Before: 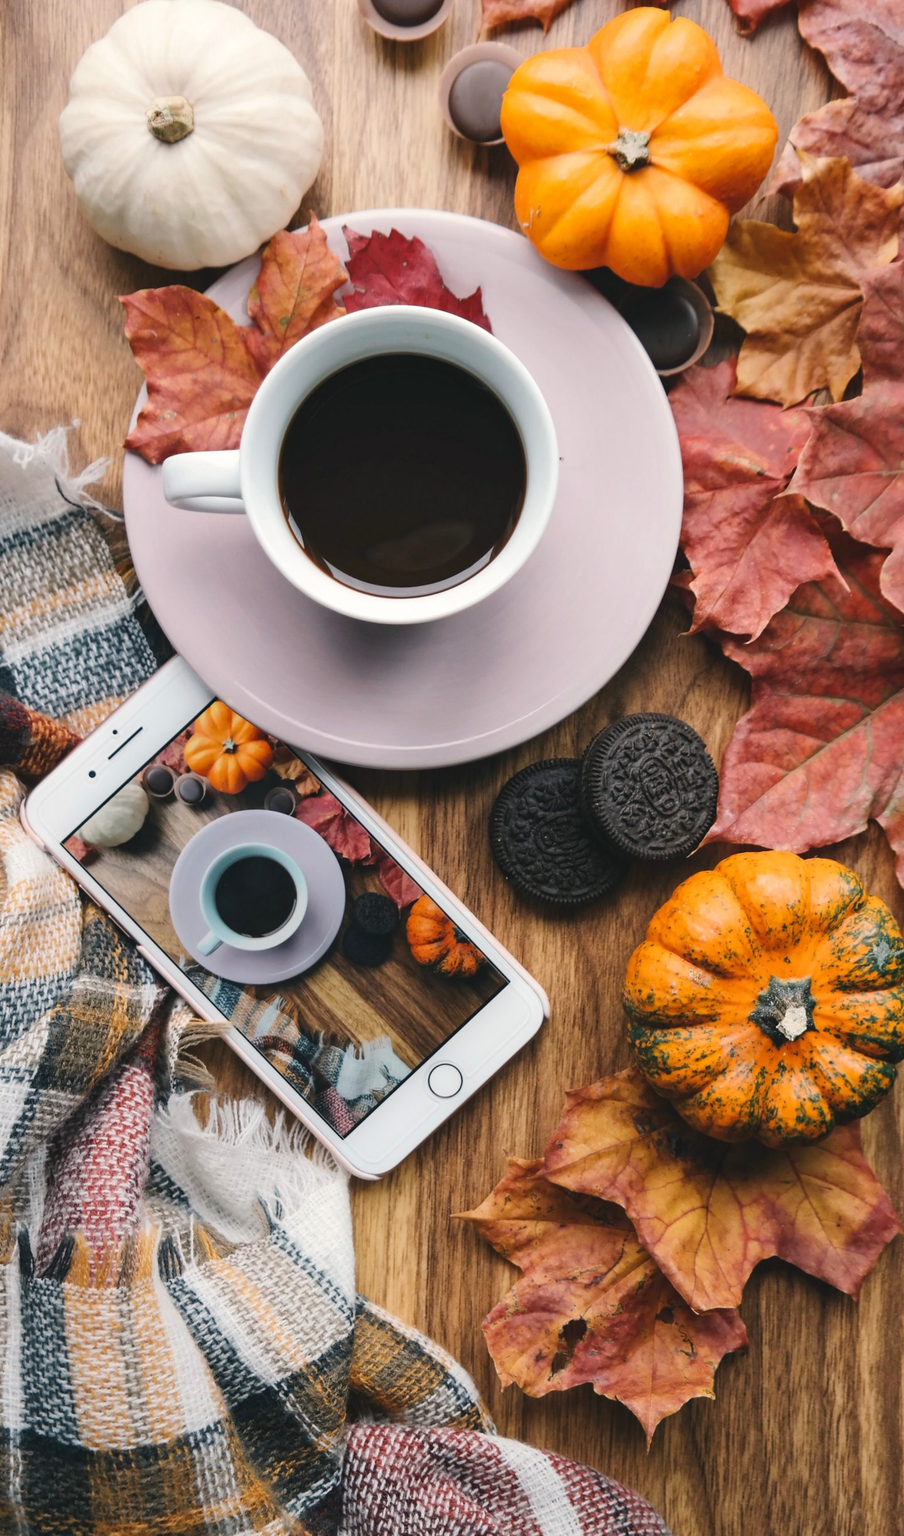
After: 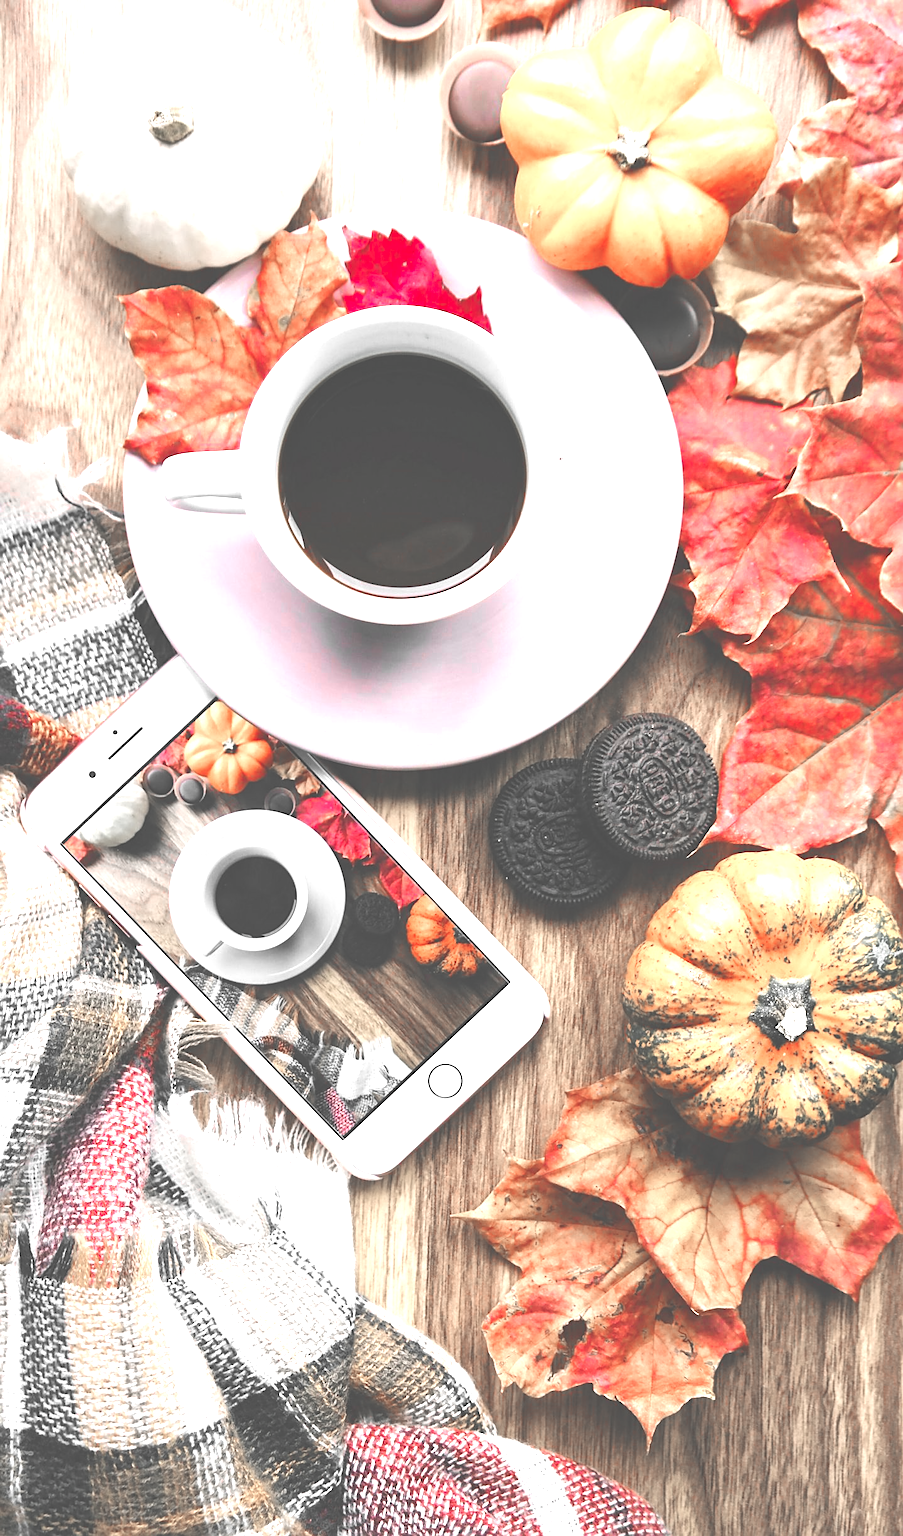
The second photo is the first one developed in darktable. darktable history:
exposure: black level correction -0.023, exposure 1.397 EV, compensate highlight preservation false
color zones: curves: ch1 [(0, 0.831) (0.08, 0.771) (0.157, 0.268) (0.241, 0.207) (0.562, -0.005) (0.714, -0.013) (0.876, 0.01) (1, 0.831)]
sharpen: on, module defaults
tone equalizer: -7 EV 0.18 EV, -6 EV 0.12 EV, -5 EV 0.08 EV, -4 EV 0.04 EV, -2 EV -0.02 EV, -1 EV -0.04 EV, +0 EV -0.06 EV, luminance estimator HSV value / RGB max
